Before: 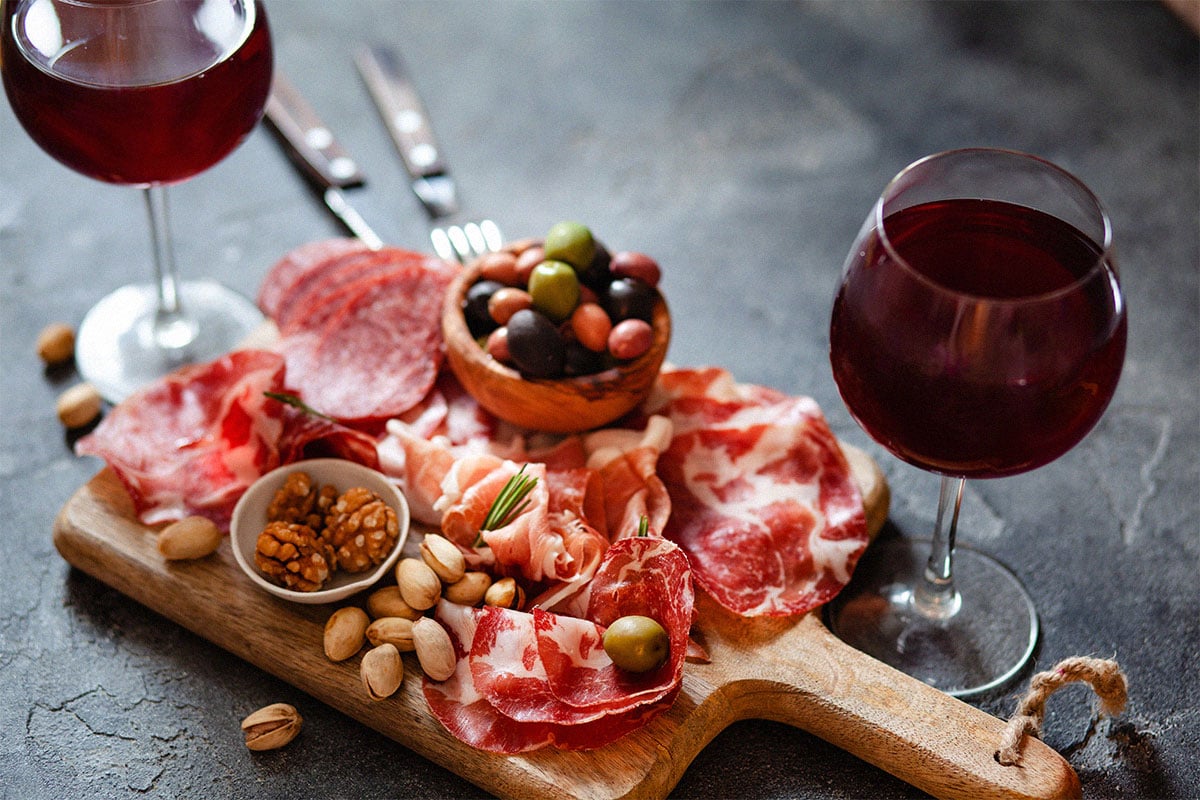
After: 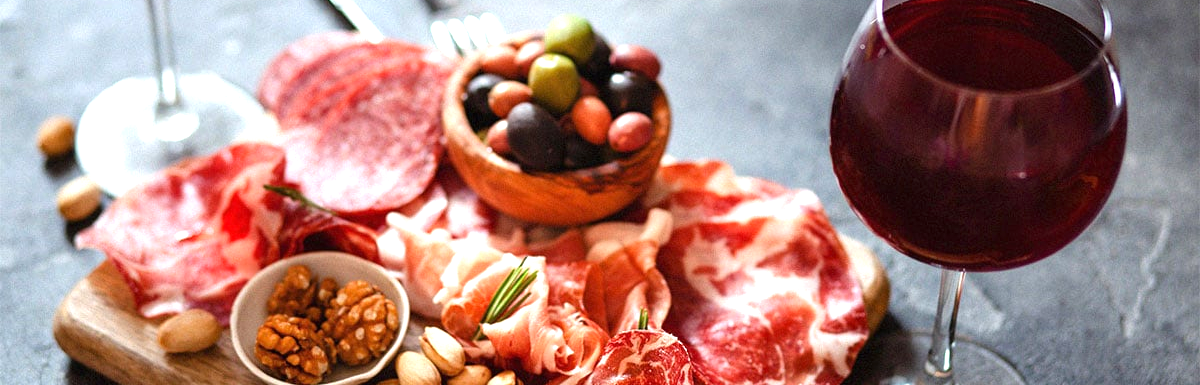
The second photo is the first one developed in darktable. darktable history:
exposure: black level correction 0, exposure 0.703 EV, compensate highlight preservation false
crop and rotate: top 25.884%, bottom 25.915%
